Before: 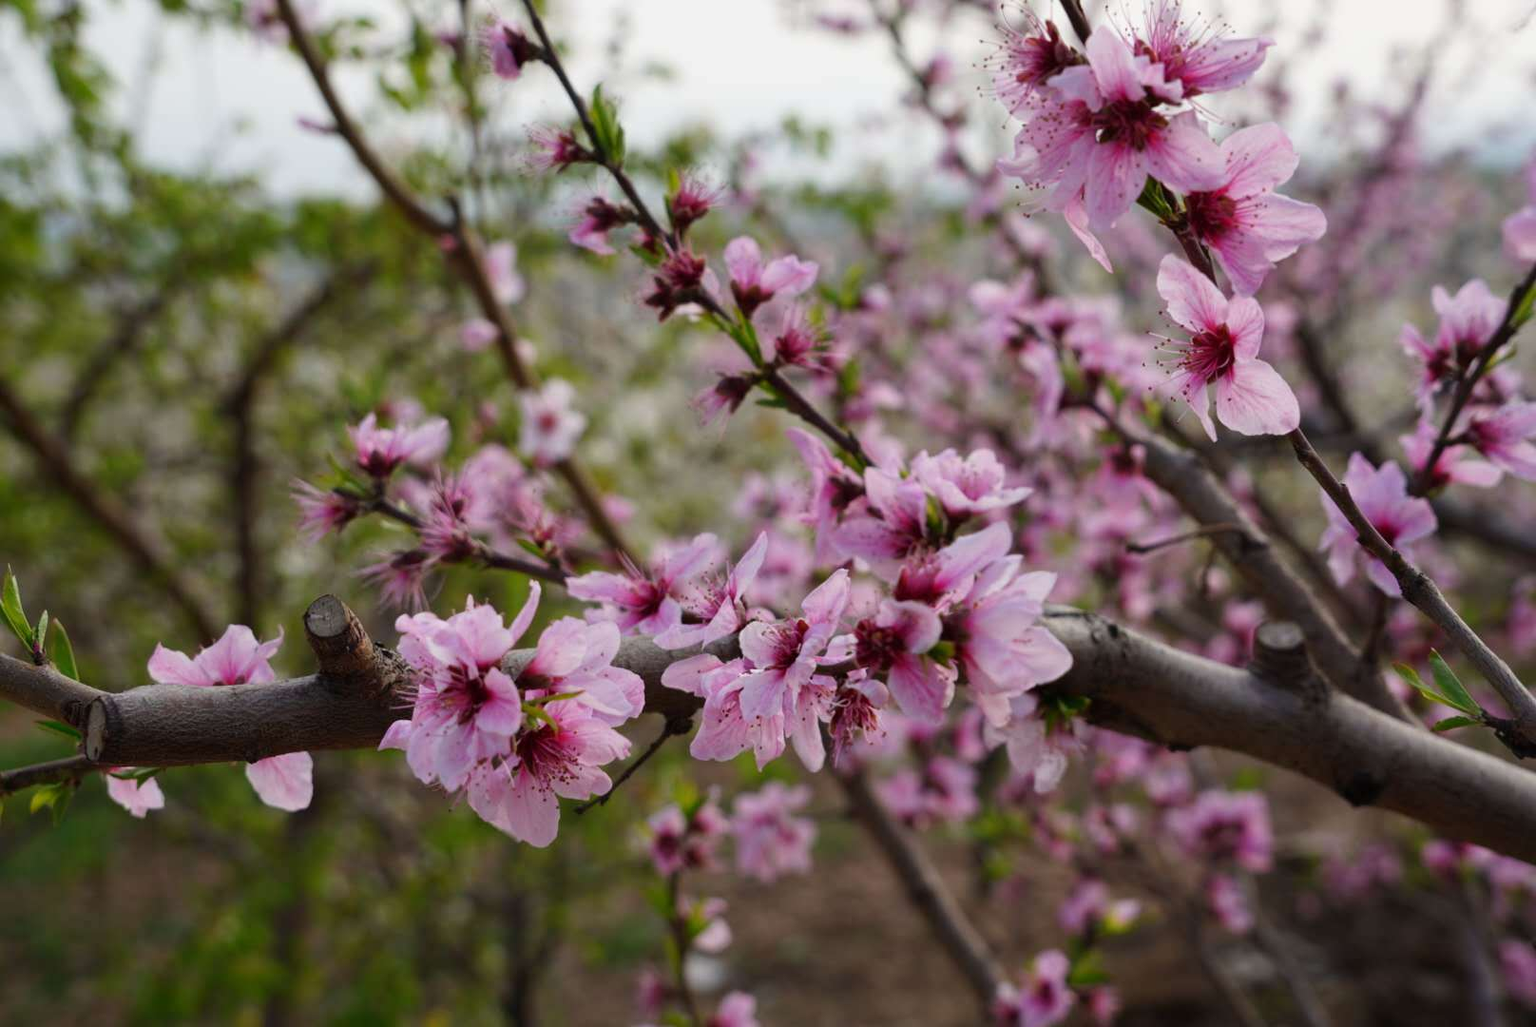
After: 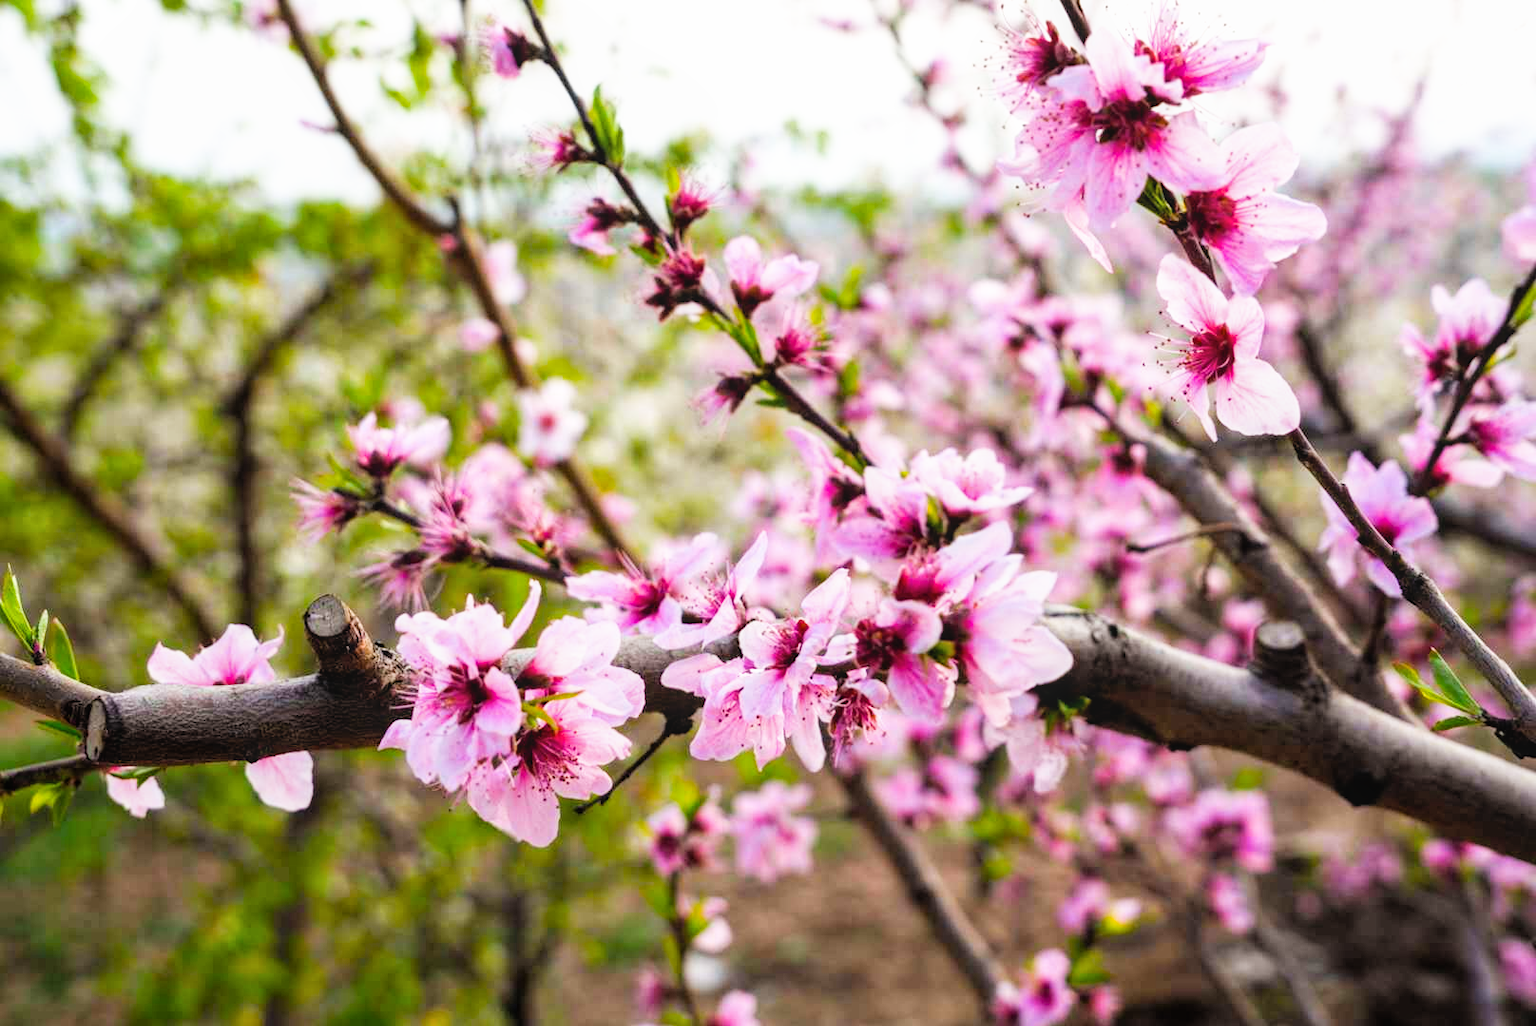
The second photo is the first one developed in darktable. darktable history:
local contrast: detail 110%
color balance rgb: perceptual saturation grading › global saturation 20%, global vibrance 20%
filmic rgb: black relative exposure -5 EV, white relative exposure 3.5 EV, hardness 3.19, contrast 1.2, highlights saturation mix -50%
exposure: black level correction 0, exposure 1.5 EV, compensate highlight preservation false
